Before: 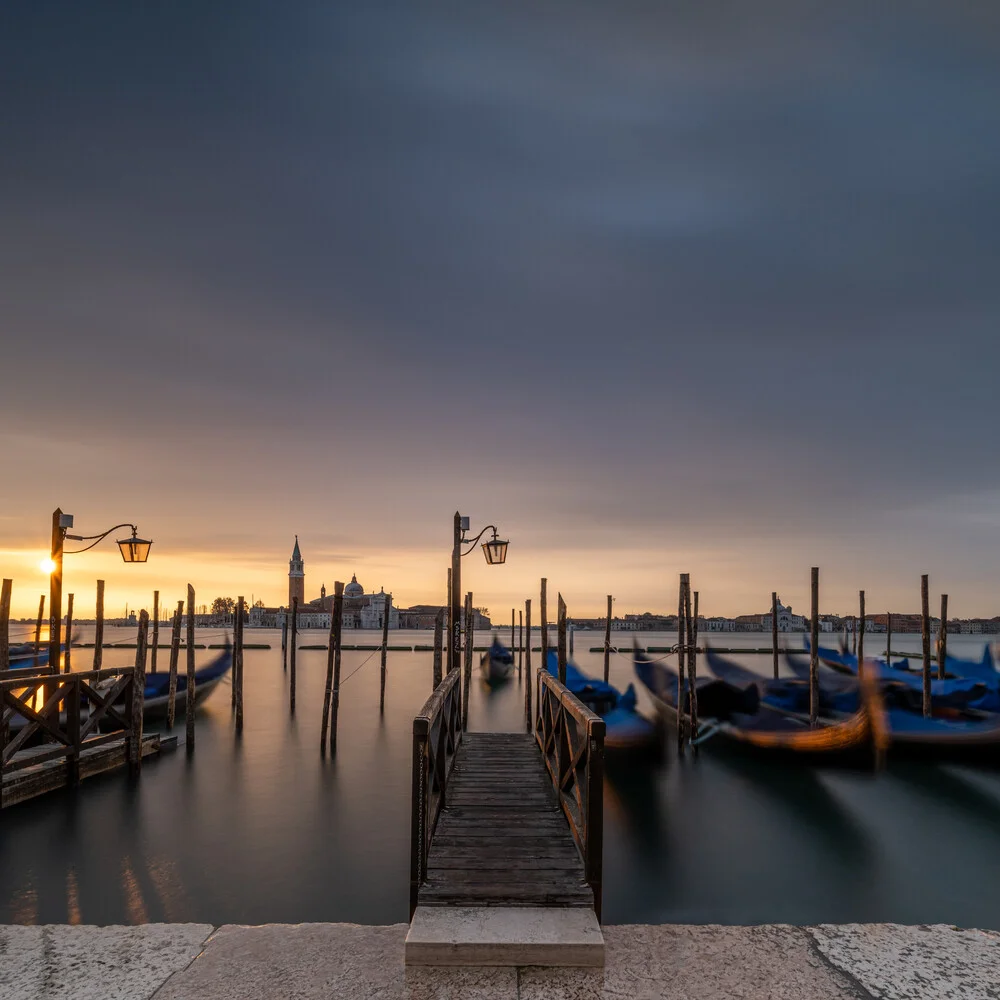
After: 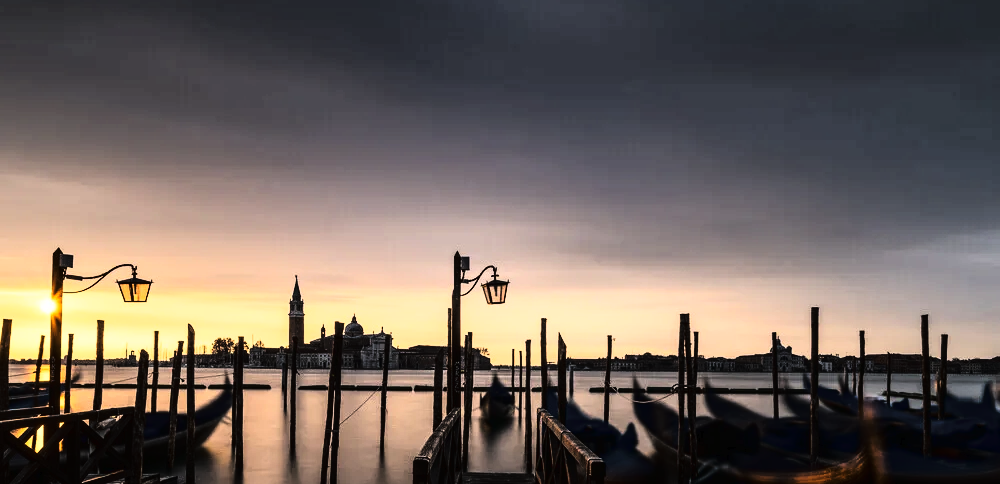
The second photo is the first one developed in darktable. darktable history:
crop and rotate: top 26.037%, bottom 25.541%
tone curve: curves: ch0 [(0, 0) (0.003, 0.01) (0.011, 0.01) (0.025, 0.011) (0.044, 0.014) (0.069, 0.018) (0.1, 0.022) (0.136, 0.026) (0.177, 0.035) (0.224, 0.051) (0.277, 0.085) (0.335, 0.158) (0.399, 0.299) (0.468, 0.457) (0.543, 0.634) (0.623, 0.801) (0.709, 0.904) (0.801, 0.963) (0.898, 0.986) (1, 1)], color space Lab, linked channels, preserve colors none
